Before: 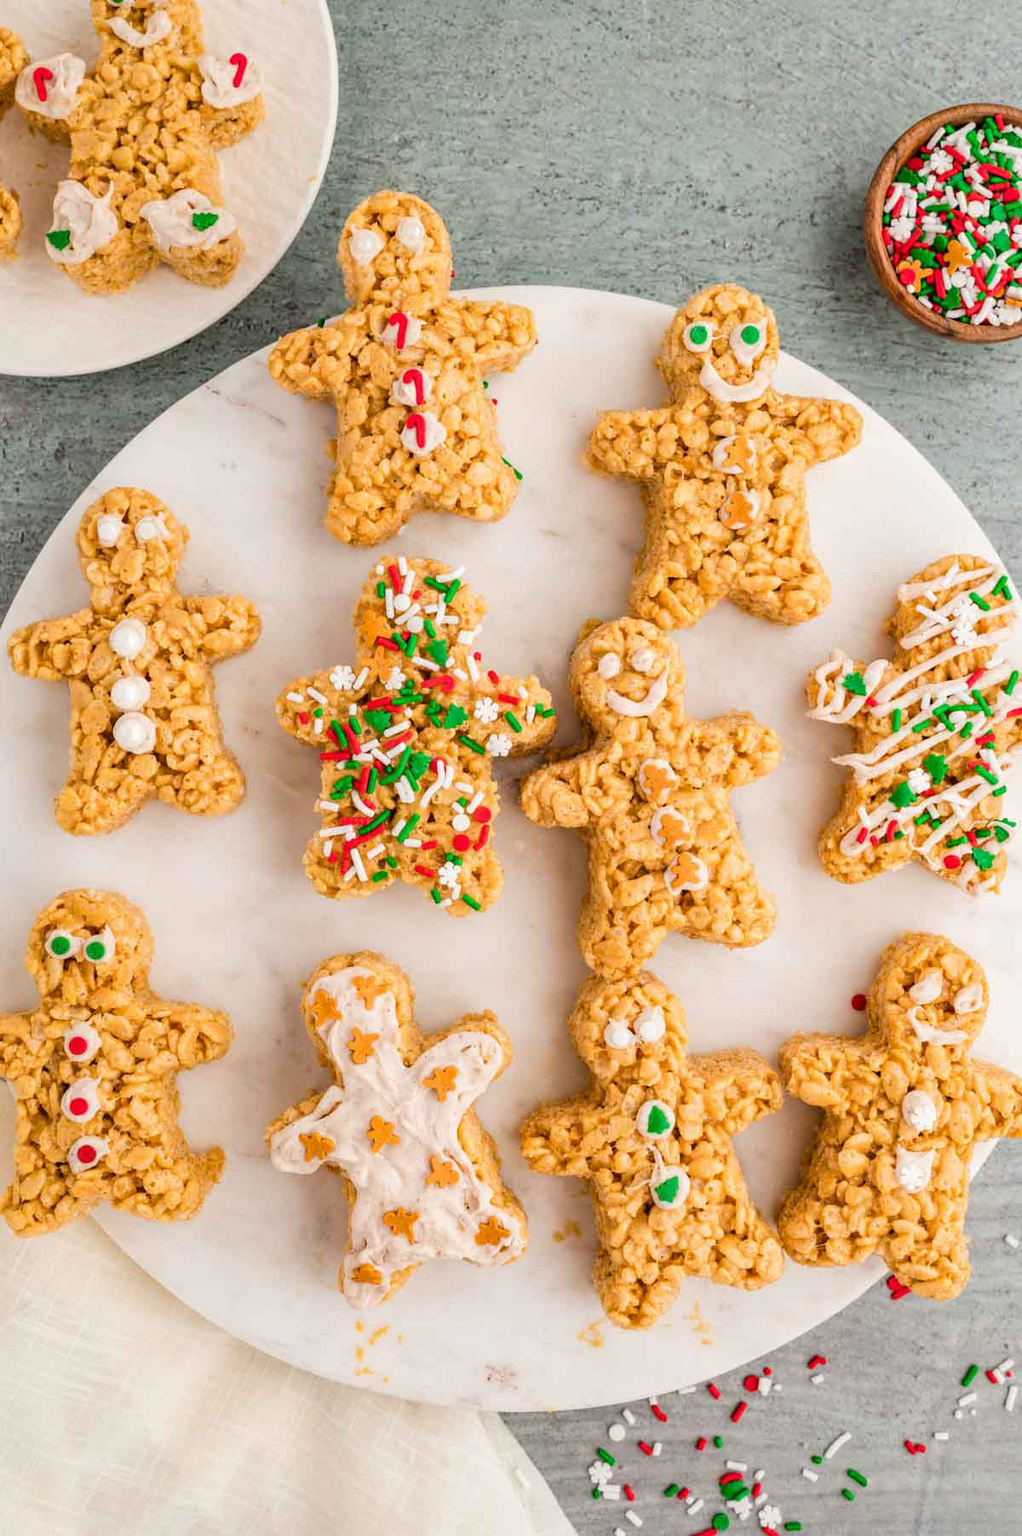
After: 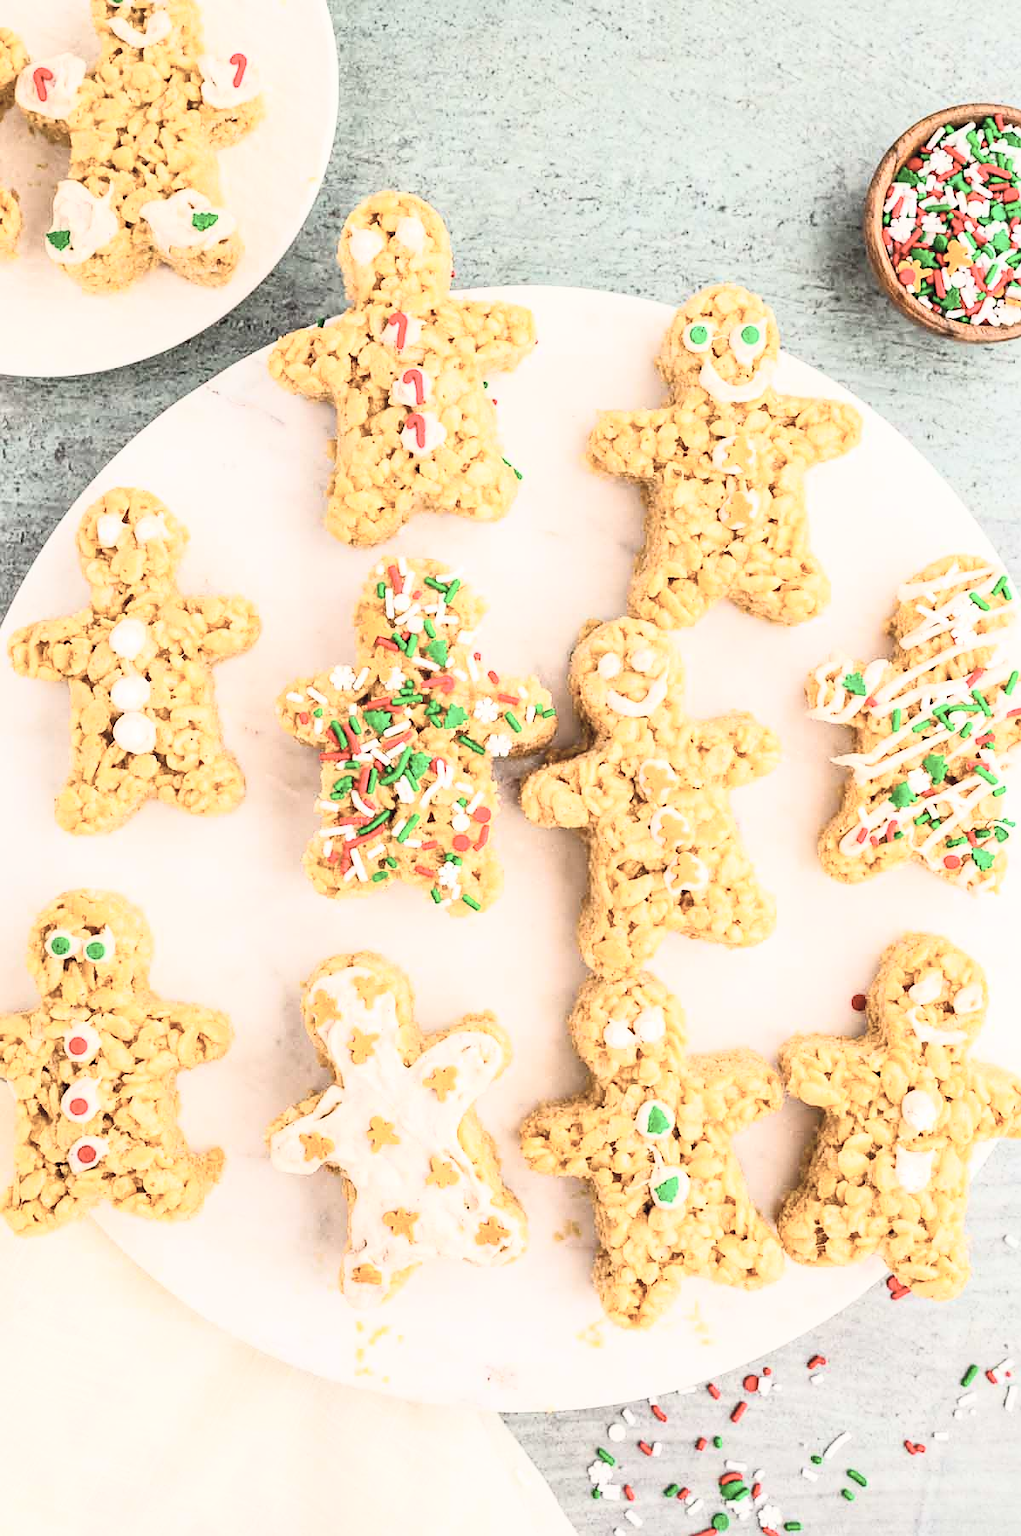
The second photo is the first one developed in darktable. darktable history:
sharpen: radius 0.969, amount 0.604
contrast brightness saturation: contrast 0.43, brightness 0.56, saturation -0.19
